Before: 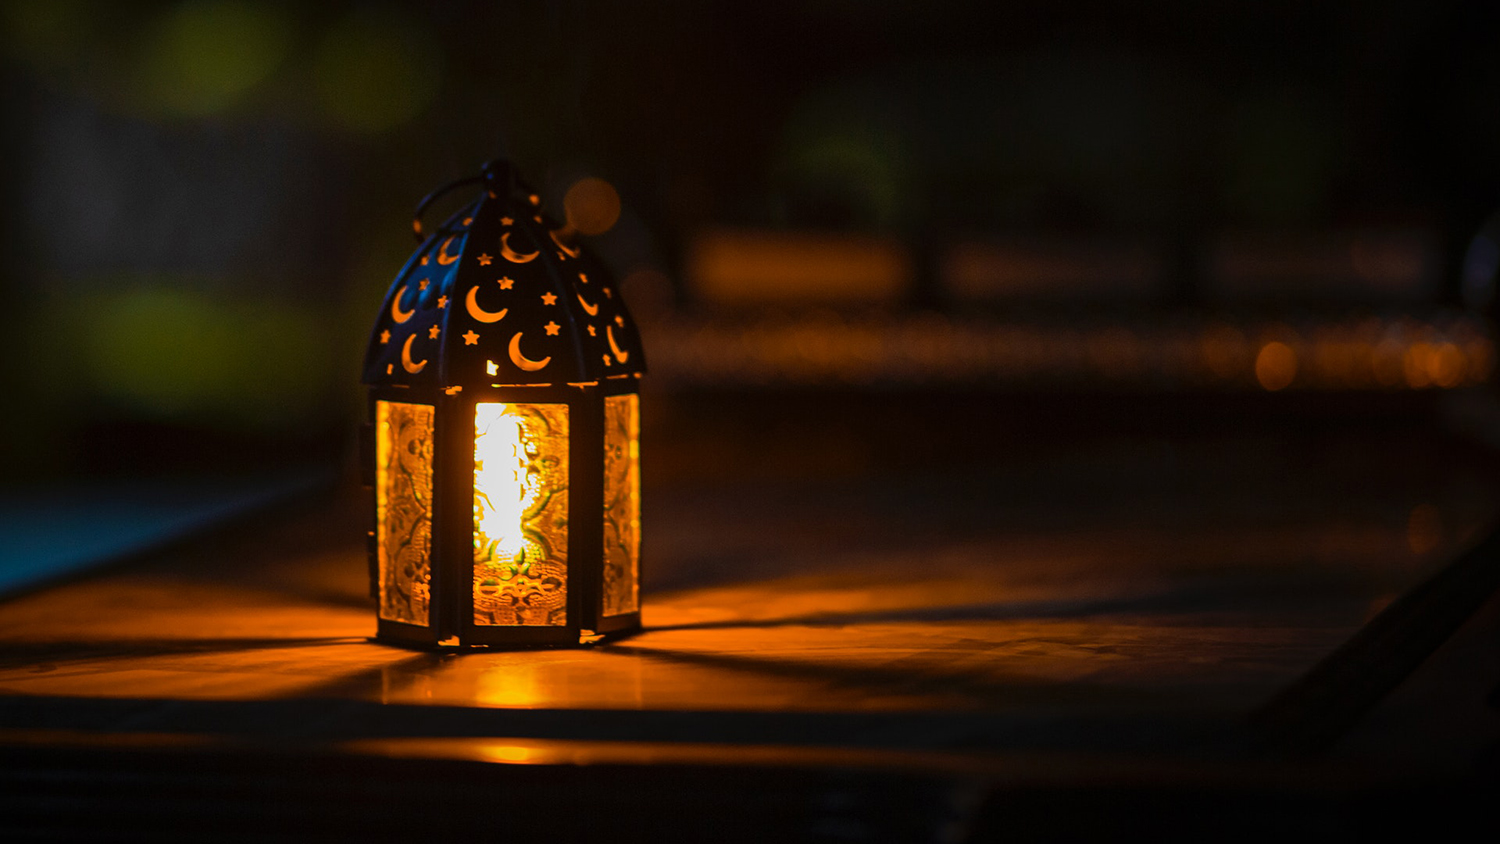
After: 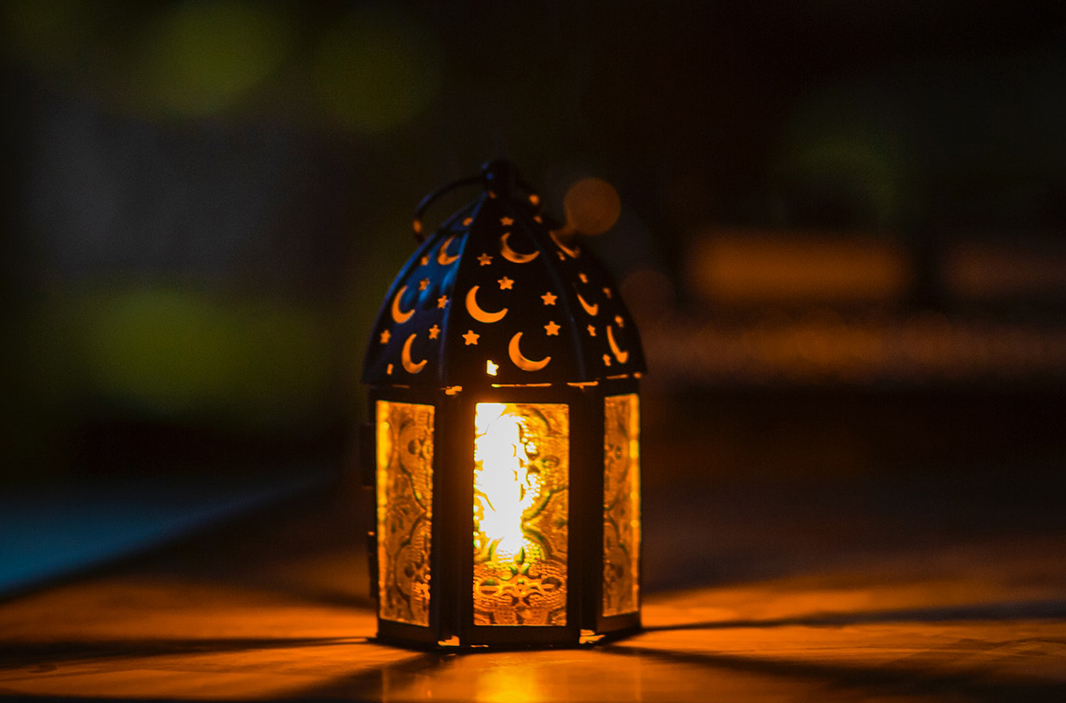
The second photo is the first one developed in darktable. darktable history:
white balance: emerald 1
crop: right 28.885%, bottom 16.626%
